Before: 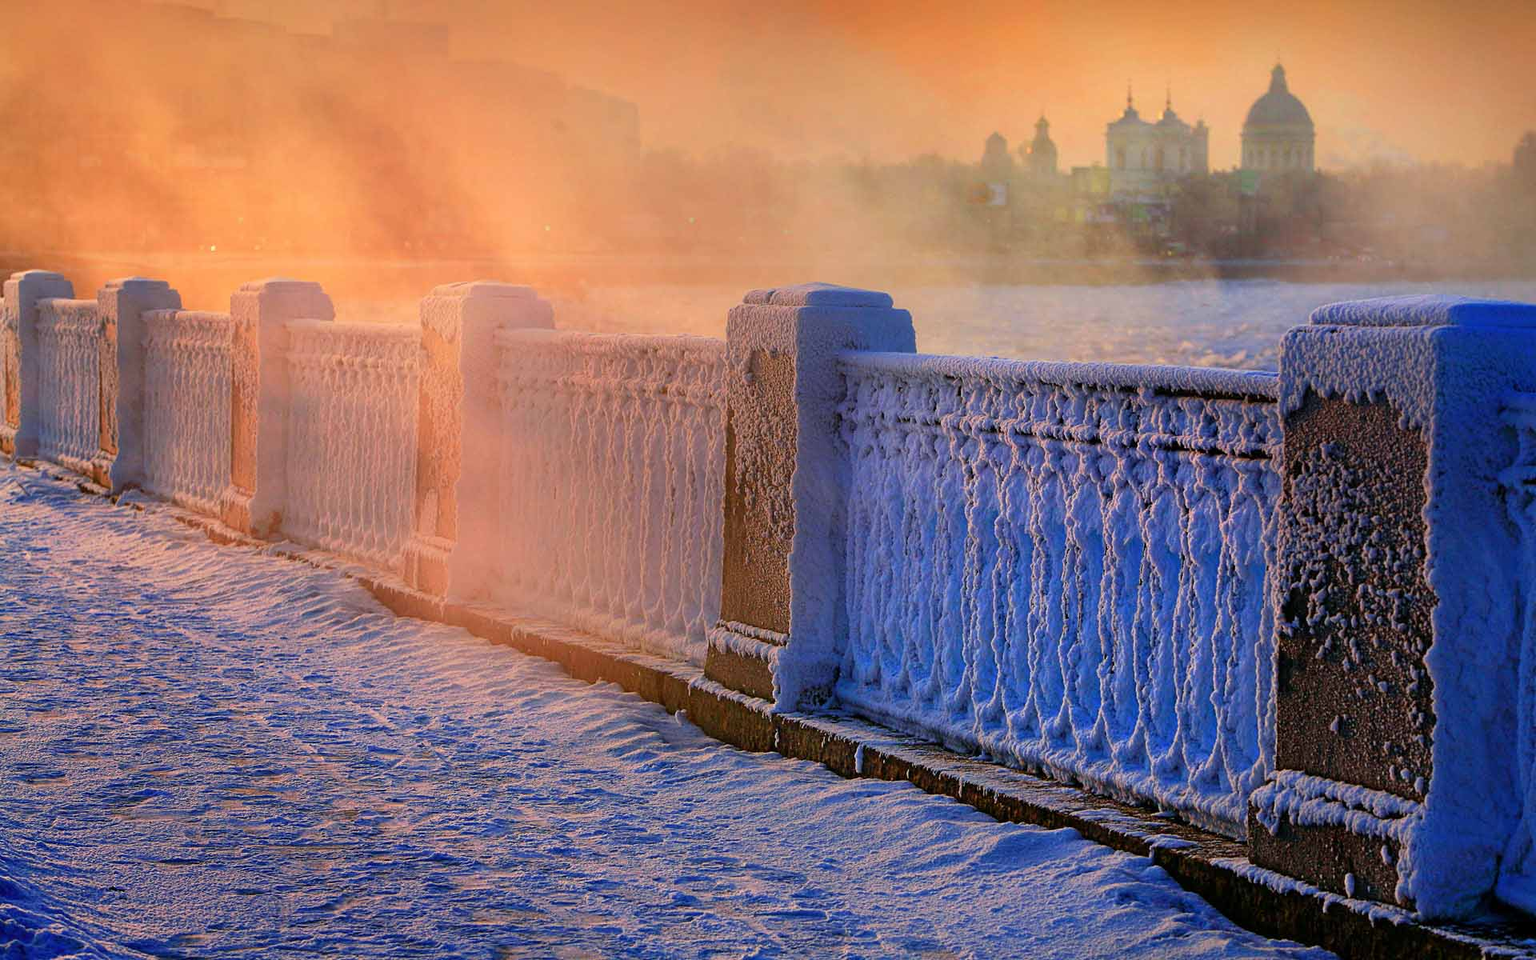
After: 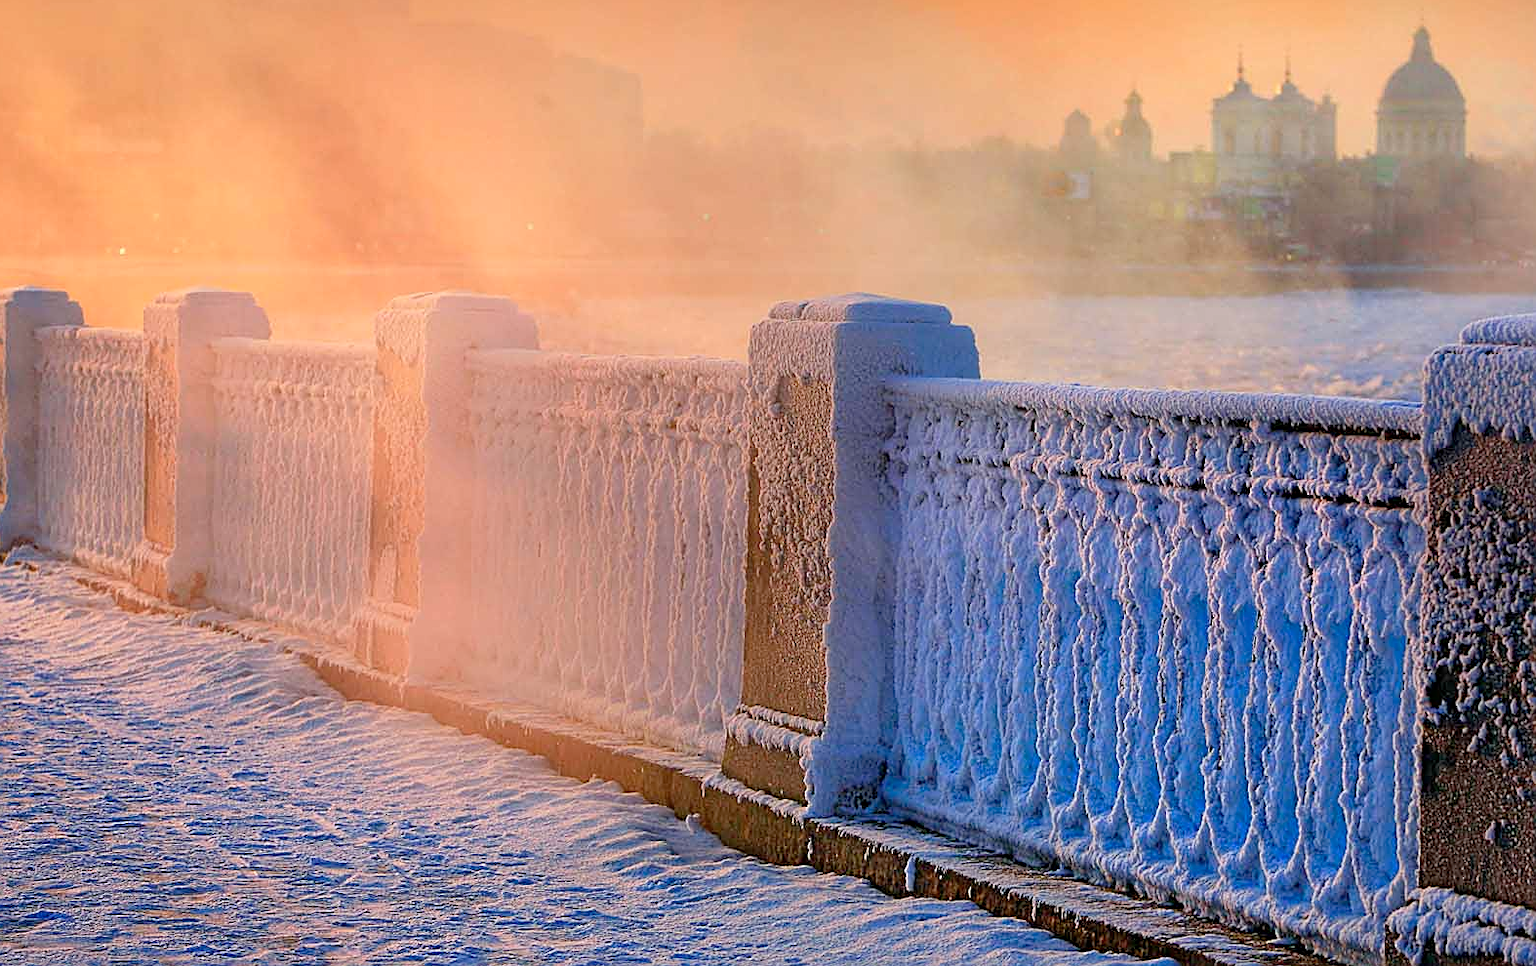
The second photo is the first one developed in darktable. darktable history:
crop and rotate: left 7.383%, top 4.419%, right 10.622%, bottom 13.056%
sharpen: on, module defaults
